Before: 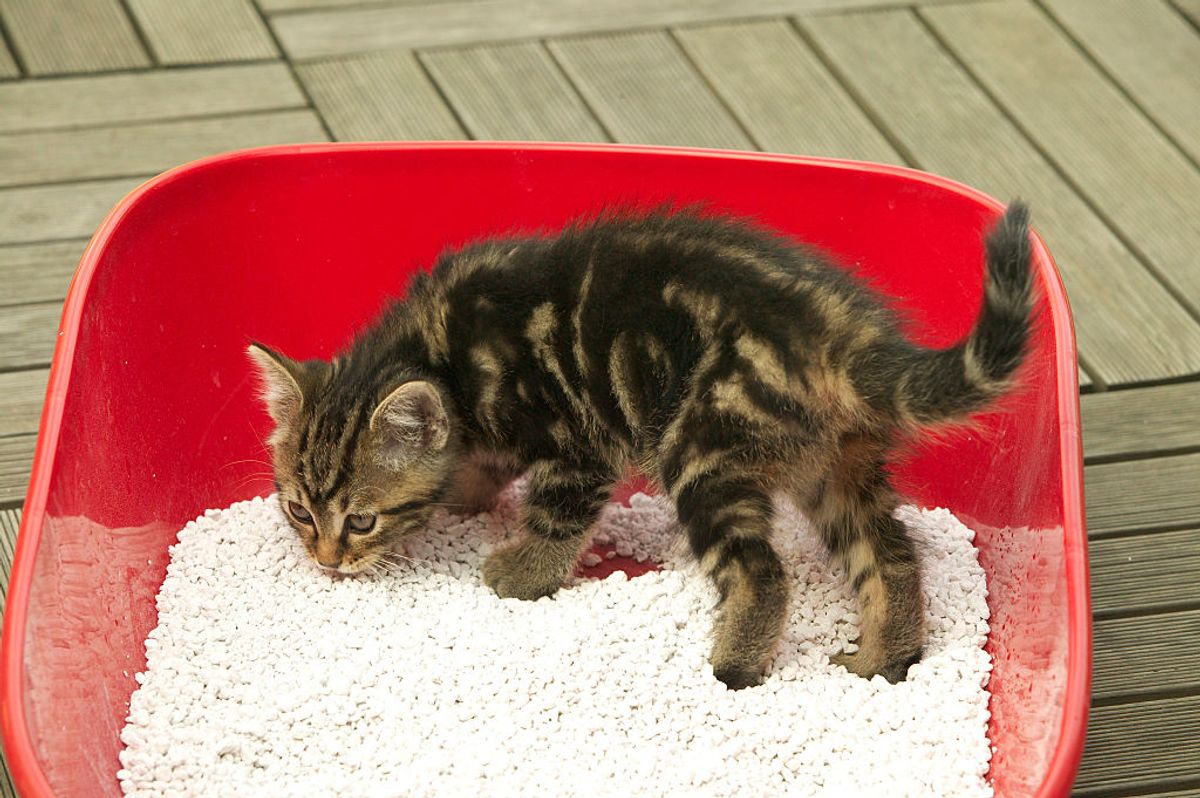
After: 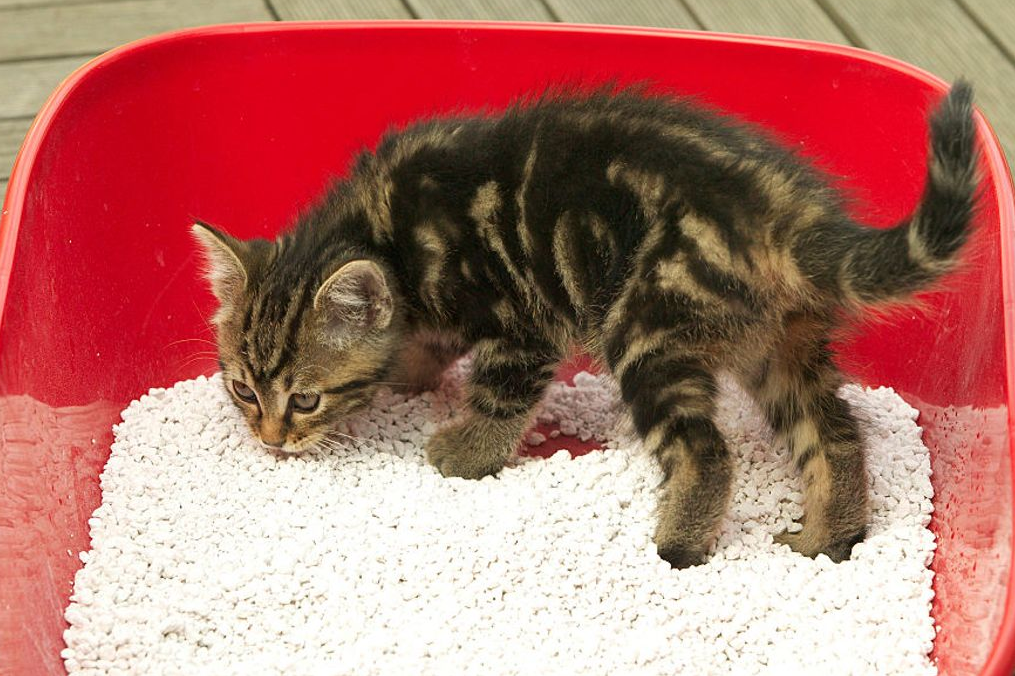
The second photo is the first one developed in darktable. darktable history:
crop and rotate: left 4.696%, top 15.212%, right 10.657%
